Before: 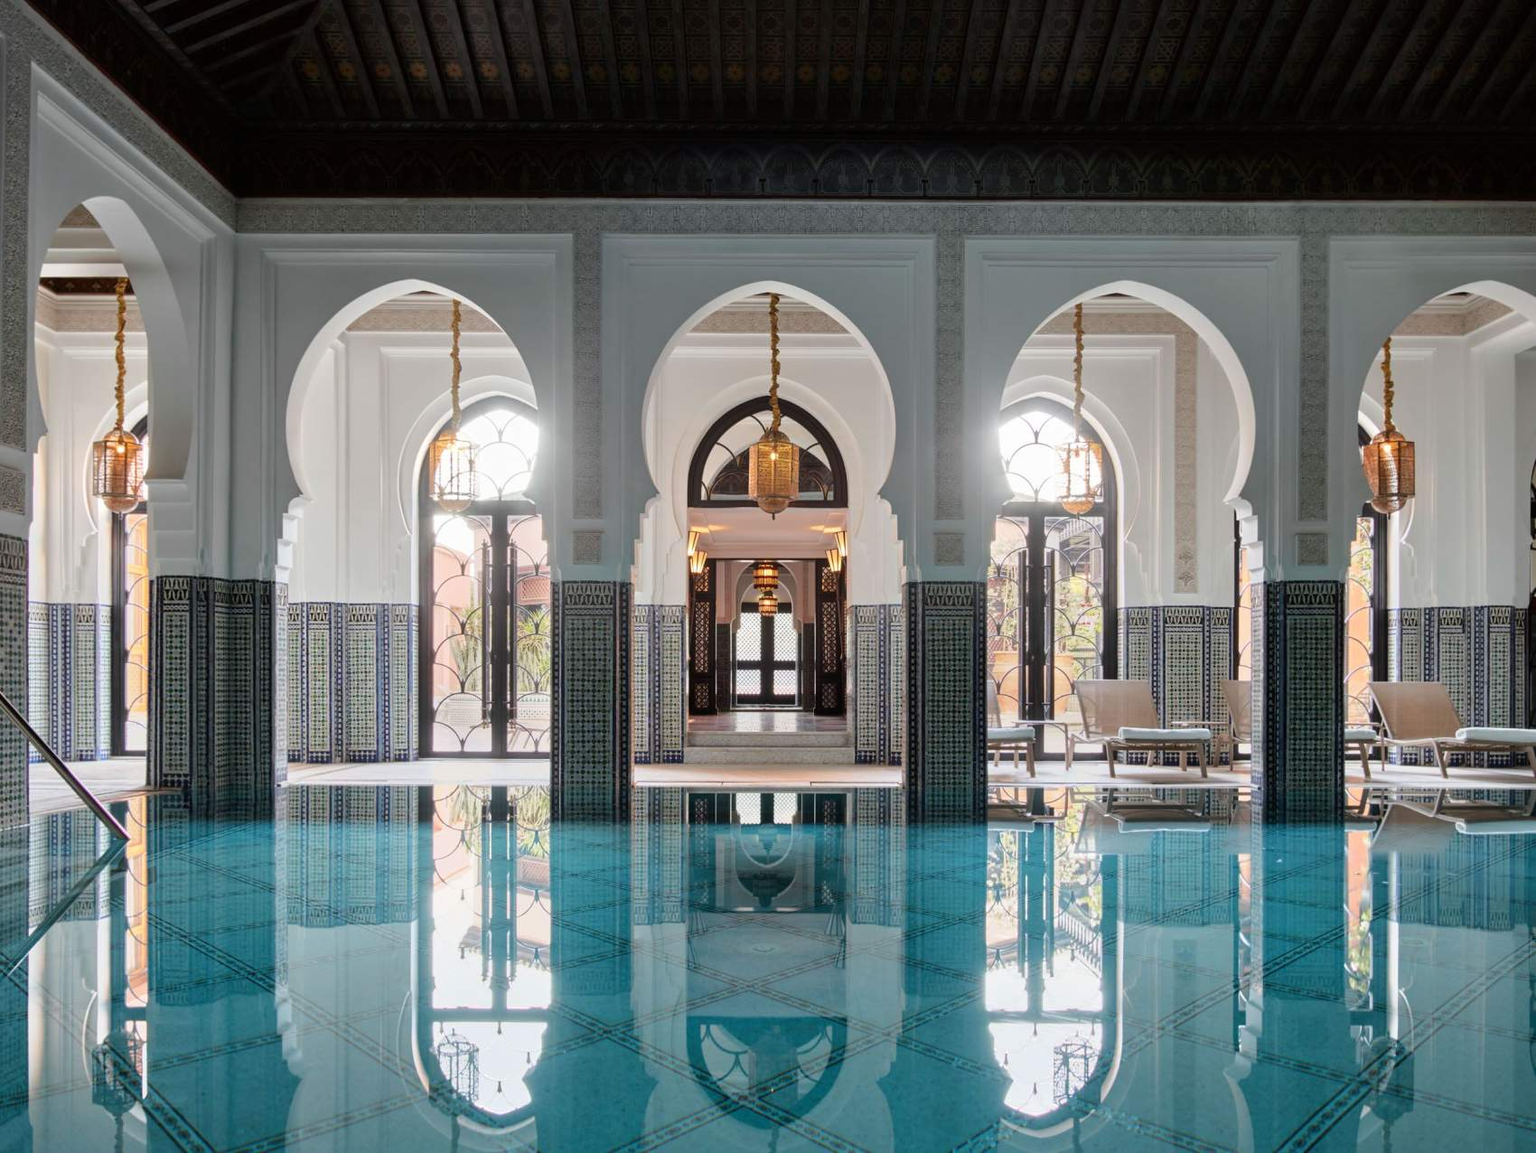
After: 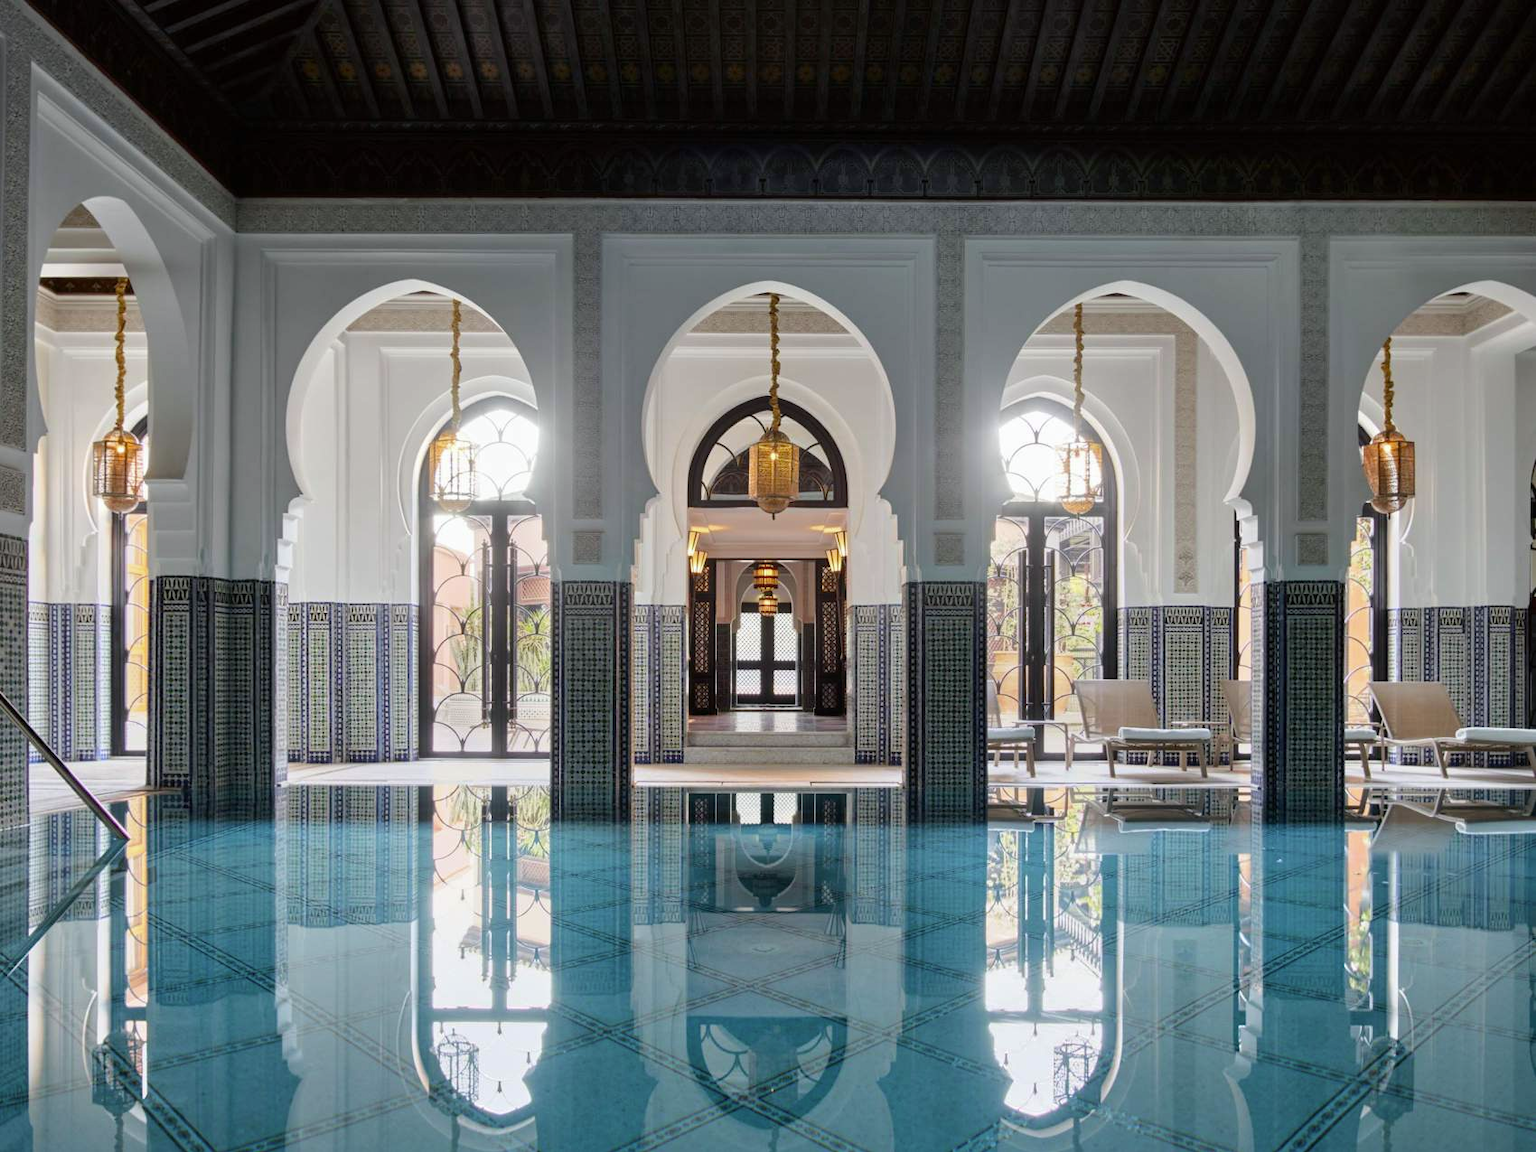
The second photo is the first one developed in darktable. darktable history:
white balance: red 0.926, green 1.003, blue 1.133
color correction: highlights a* 1.39, highlights b* 17.83
